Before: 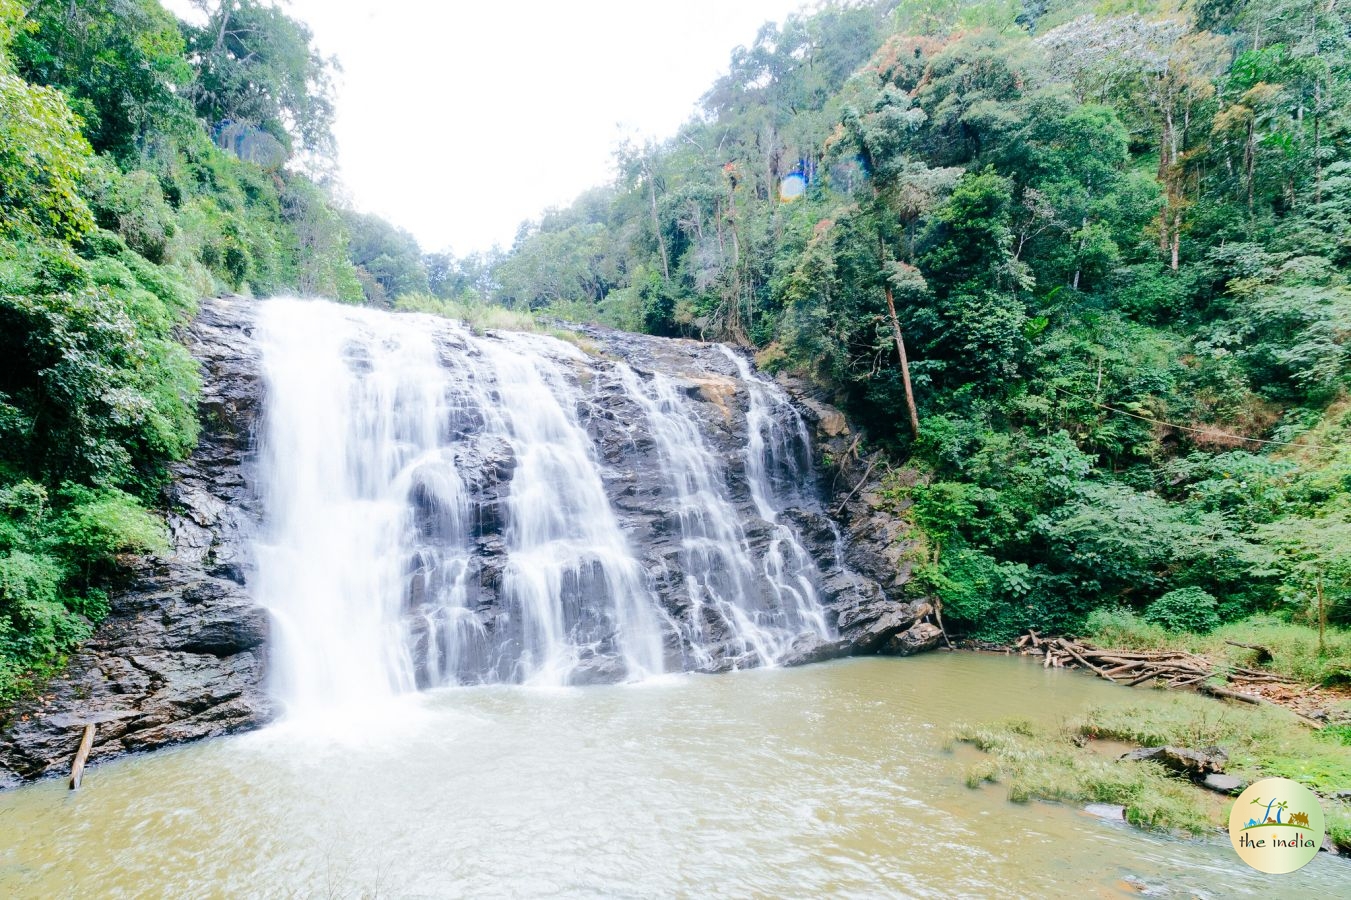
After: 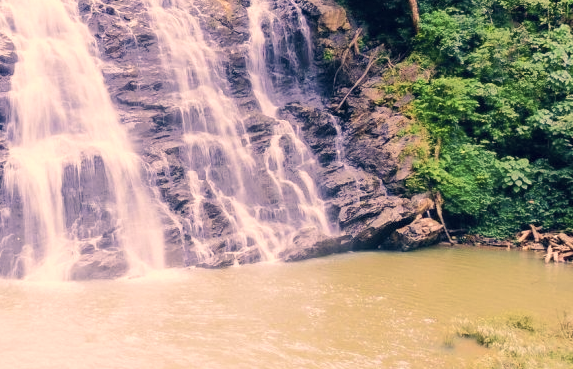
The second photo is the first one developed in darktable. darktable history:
velvia: on, module defaults
contrast brightness saturation: contrast 0.027, brightness 0.057, saturation 0.131
crop: left 36.938%, top 45.033%, right 20.577%, bottom 13.582%
color correction: highlights a* 19.96, highlights b* 26.91, shadows a* 3.3, shadows b* -17.8, saturation 0.74
